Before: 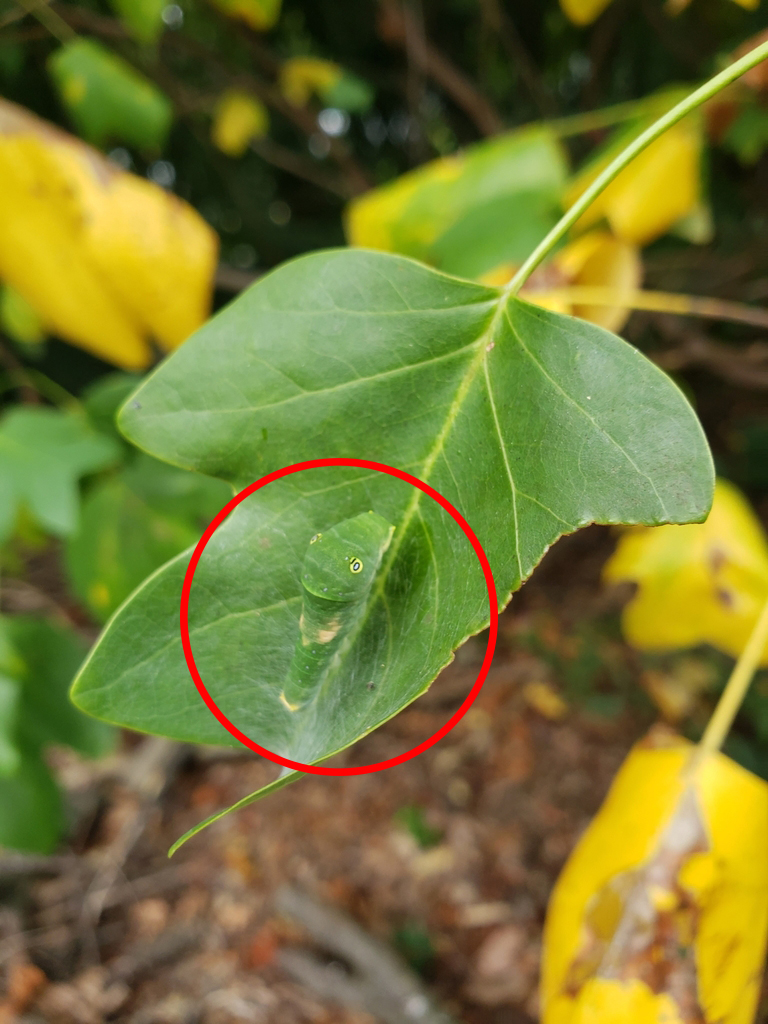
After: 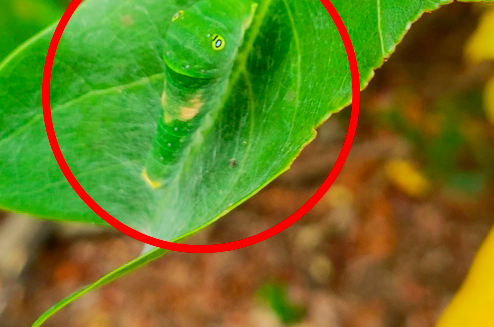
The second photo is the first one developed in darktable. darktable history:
tone curve: curves: ch0 [(0, 0) (0.051, 0.03) (0.096, 0.071) (0.251, 0.234) (0.461, 0.515) (0.605, 0.692) (0.761, 0.824) (0.881, 0.907) (1, 0.984)]; ch1 [(0, 0) (0.1, 0.038) (0.318, 0.243) (0.399, 0.351) (0.478, 0.469) (0.499, 0.499) (0.534, 0.541) (0.567, 0.592) (0.601, 0.629) (0.666, 0.7) (1, 1)]; ch2 [(0, 0) (0.453, 0.45) (0.479, 0.483) (0.504, 0.499) (0.52, 0.519) (0.541, 0.559) (0.601, 0.622) (0.824, 0.815) (1, 1)], color space Lab, independent channels, preserve colors none
shadows and highlights: on, module defaults
color balance rgb: perceptual saturation grading › global saturation 30%, global vibrance 20%
crop: left 18.091%, top 51.13%, right 17.525%, bottom 16.85%
